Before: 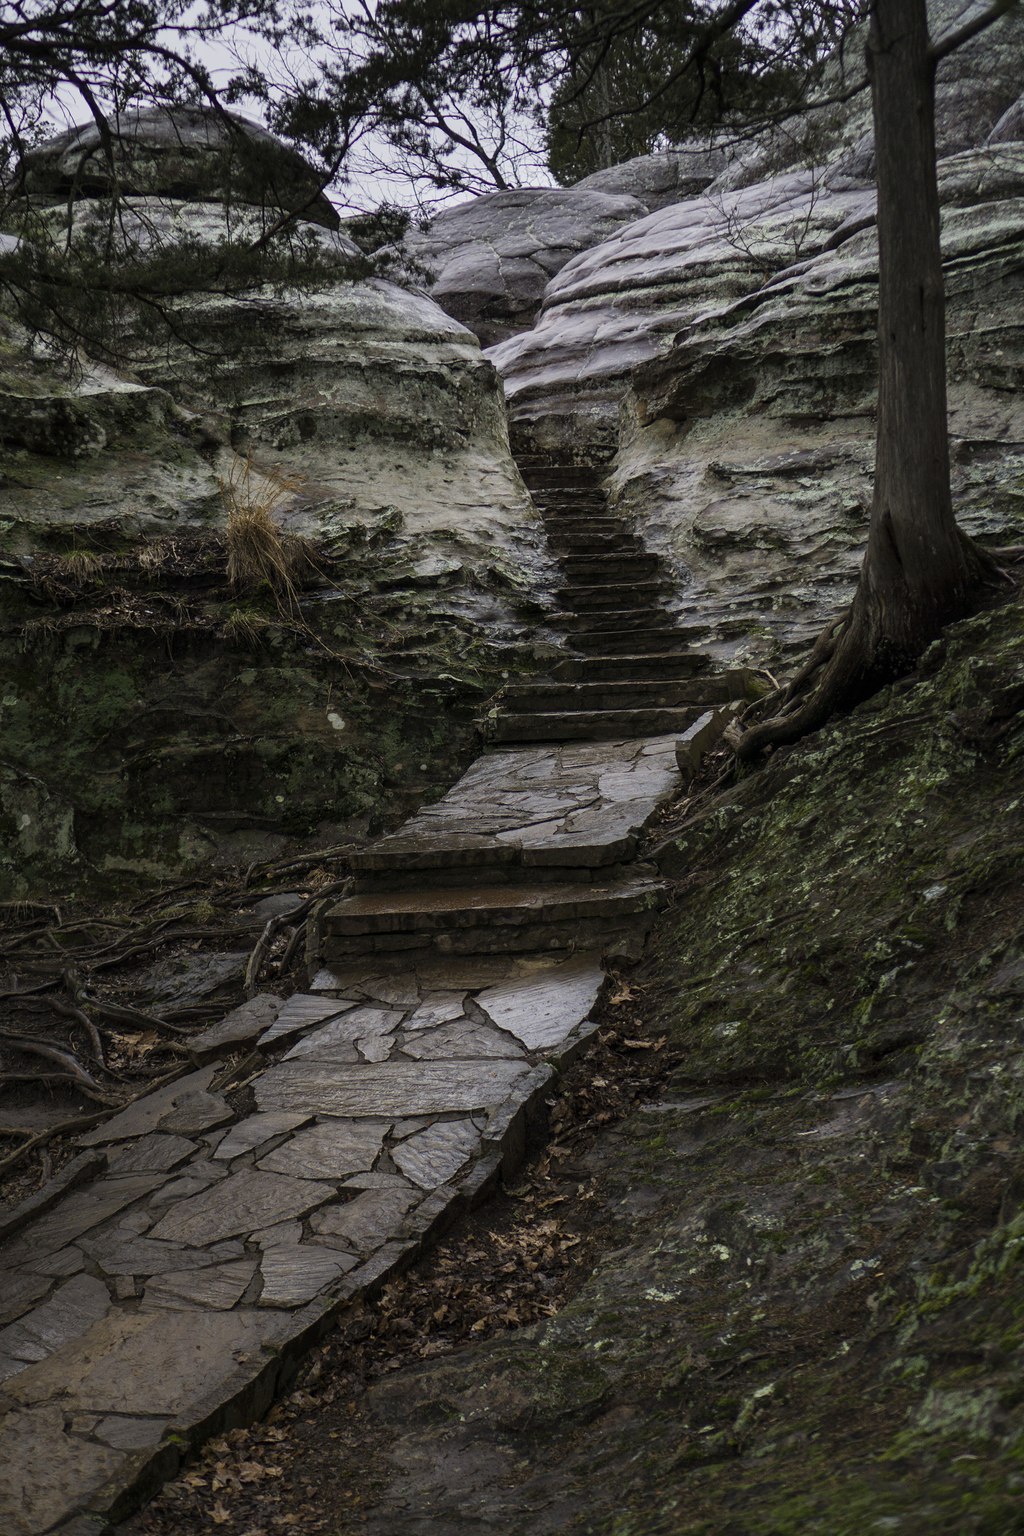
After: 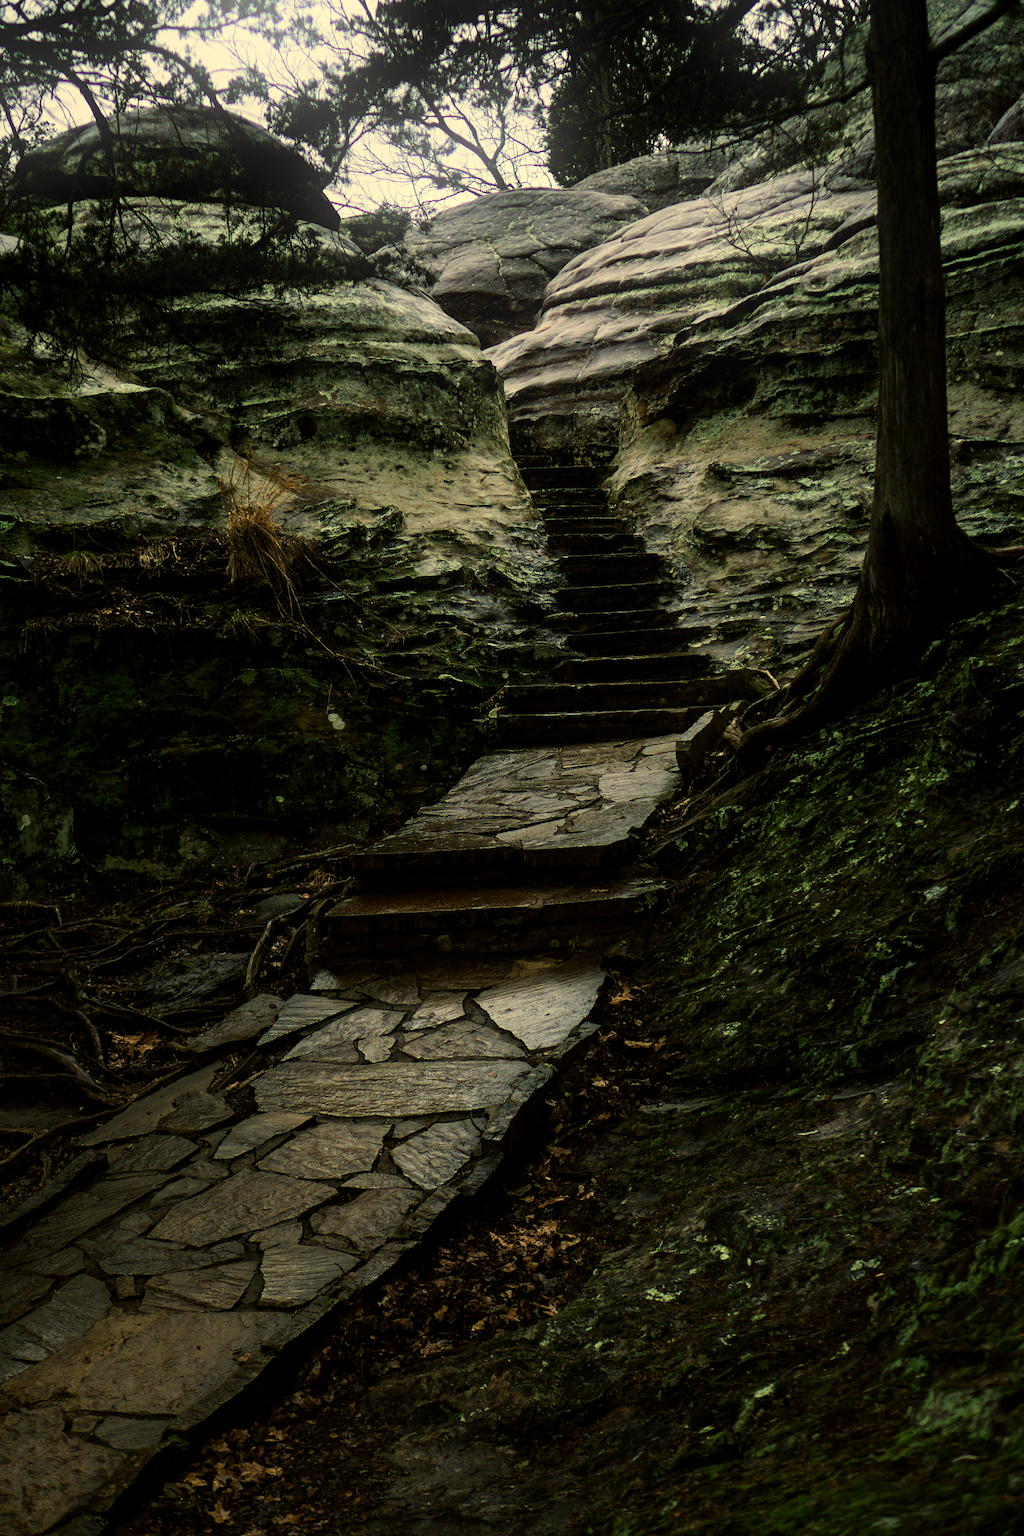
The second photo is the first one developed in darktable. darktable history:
color balance: mode lift, gamma, gain (sRGB), lift [1.014, 0.966, 0.918, 0.87], gamma [0.86, 0.734, 0.918, 0.976], gain [1.063, 1.13, 1.063, 0.86]
bloom: on, module defaults
